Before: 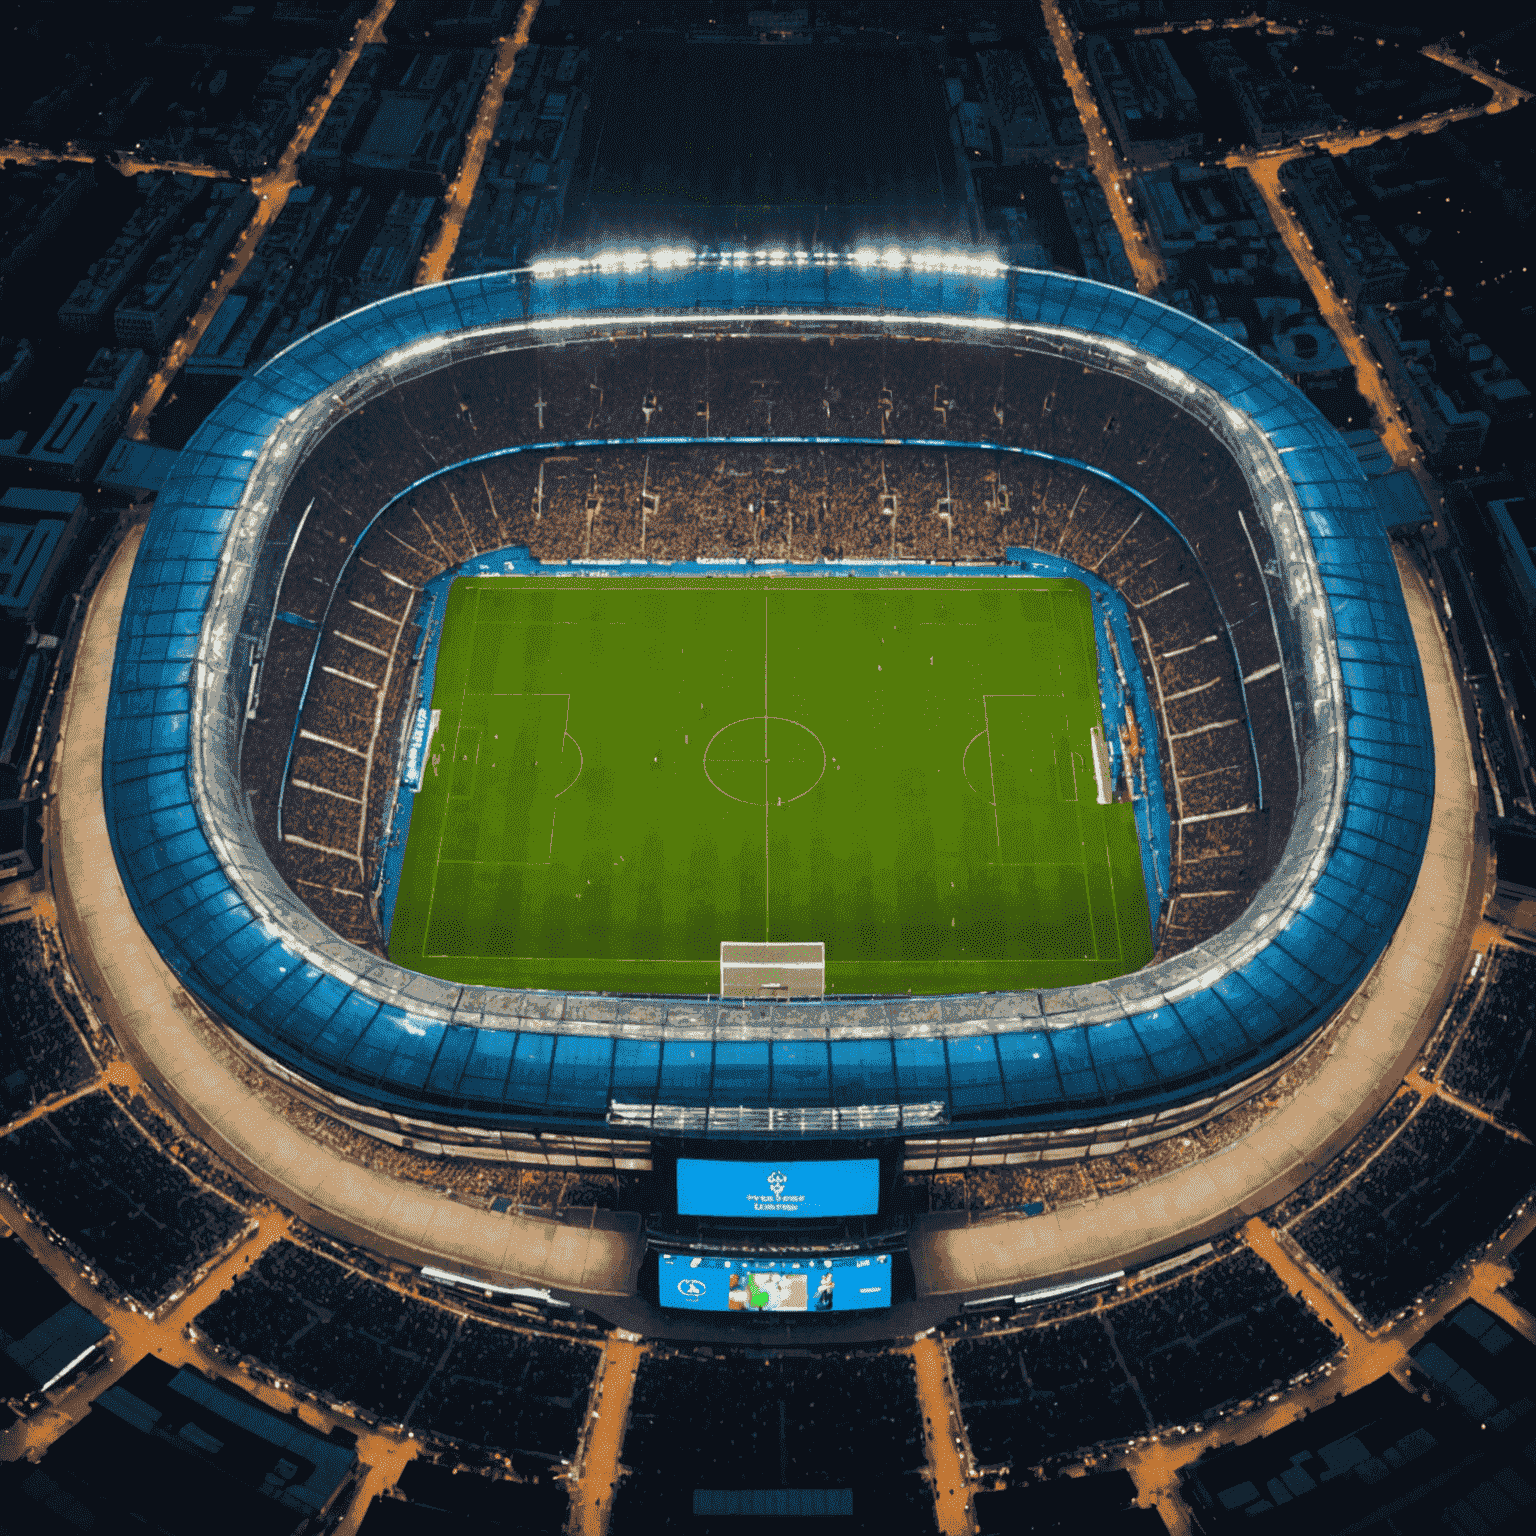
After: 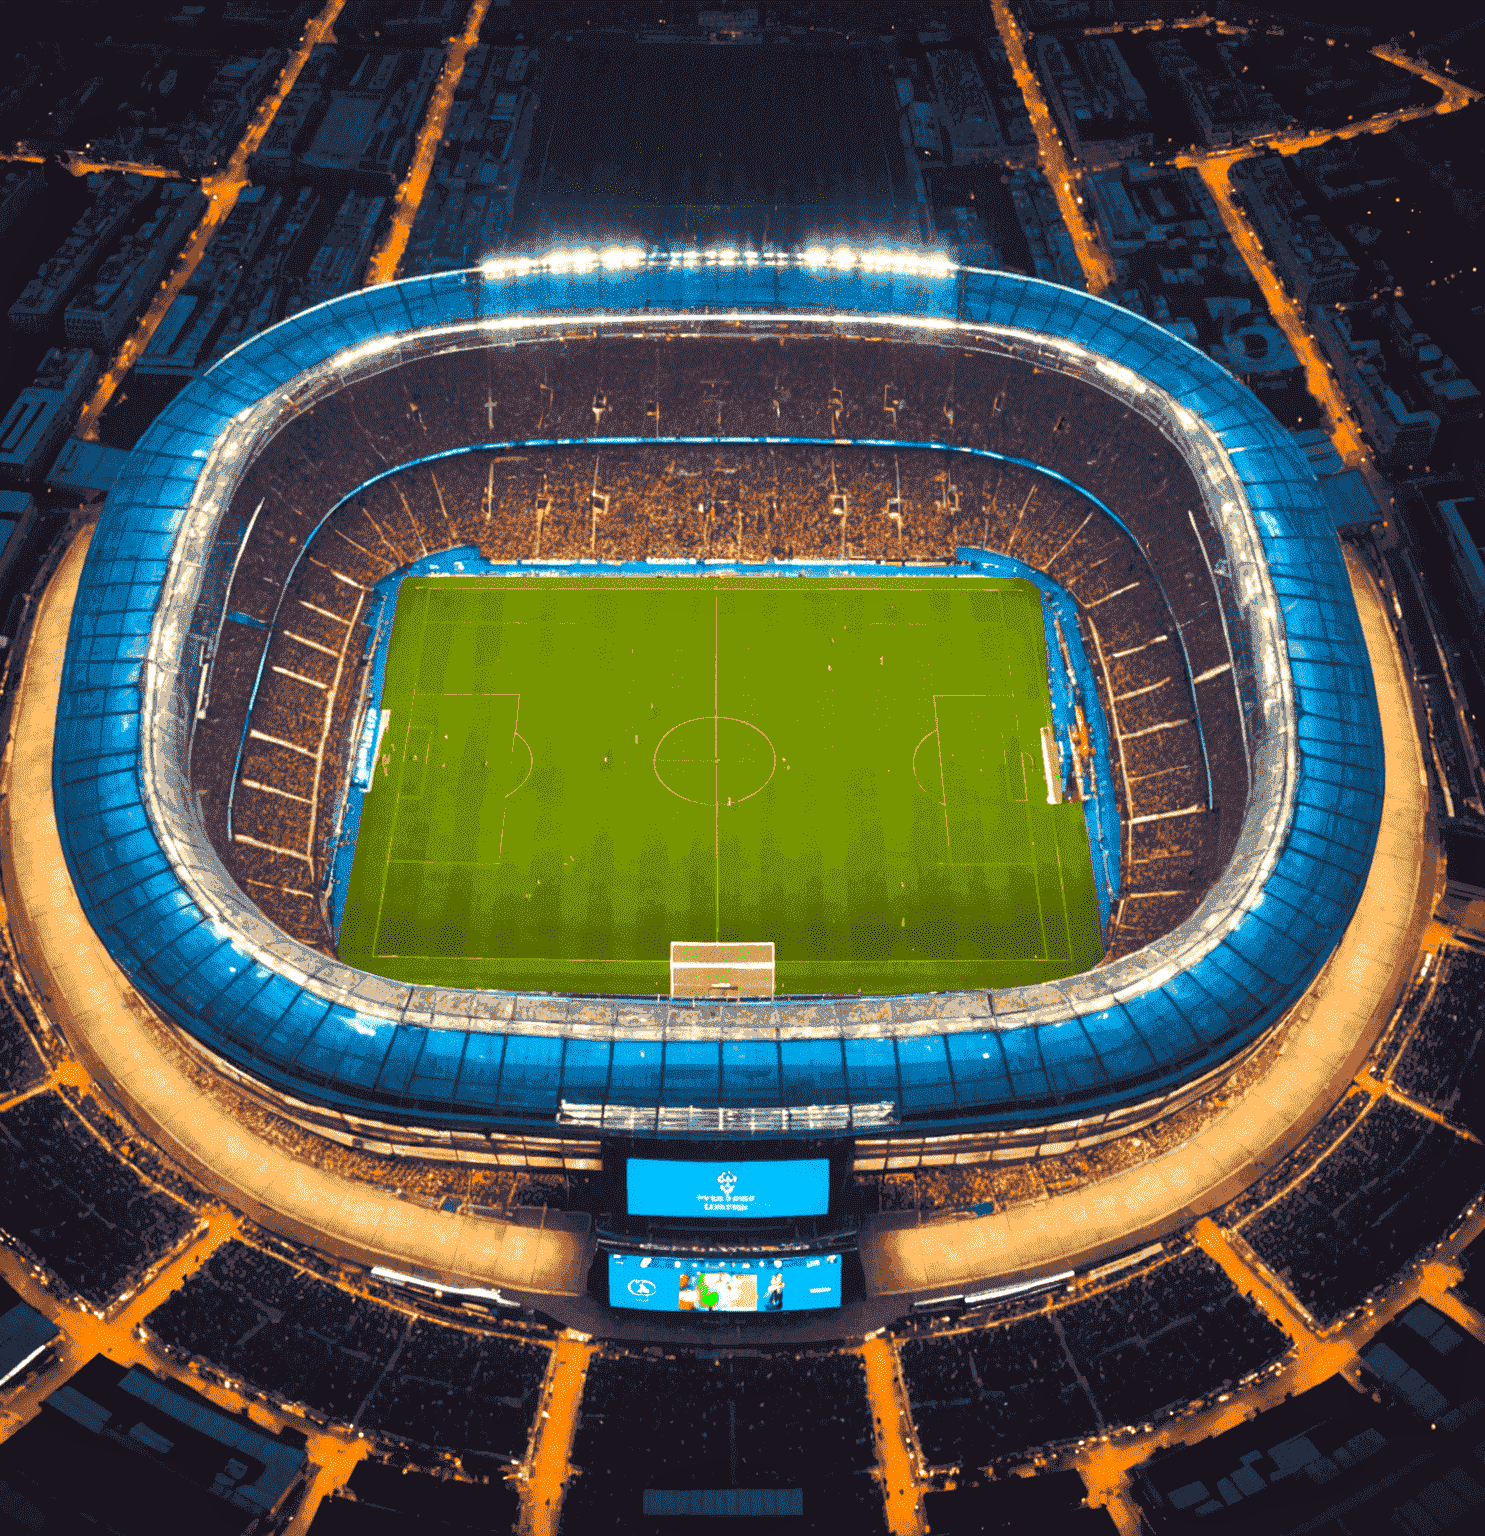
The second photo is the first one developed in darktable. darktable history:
local contrast: mode bilateral grid, contrast 10, coarseness 25, detail 111%, midtone range 0.2
crop and rotate: left 3.274%
color balance rgb: power › chroma 1.561%, power › hue 26.1°, highlights gain › chroma 1.579%, highlights gain › hue 56.18°, linear chroma grading › global chroma 7.89%, perceptual saturation grading › global saturation 25.297%, global vibrance 14.856%
exposure: black level correction 0, exposure 0.699 EV, compensate exposure bias true, compensate highlight preservation false
